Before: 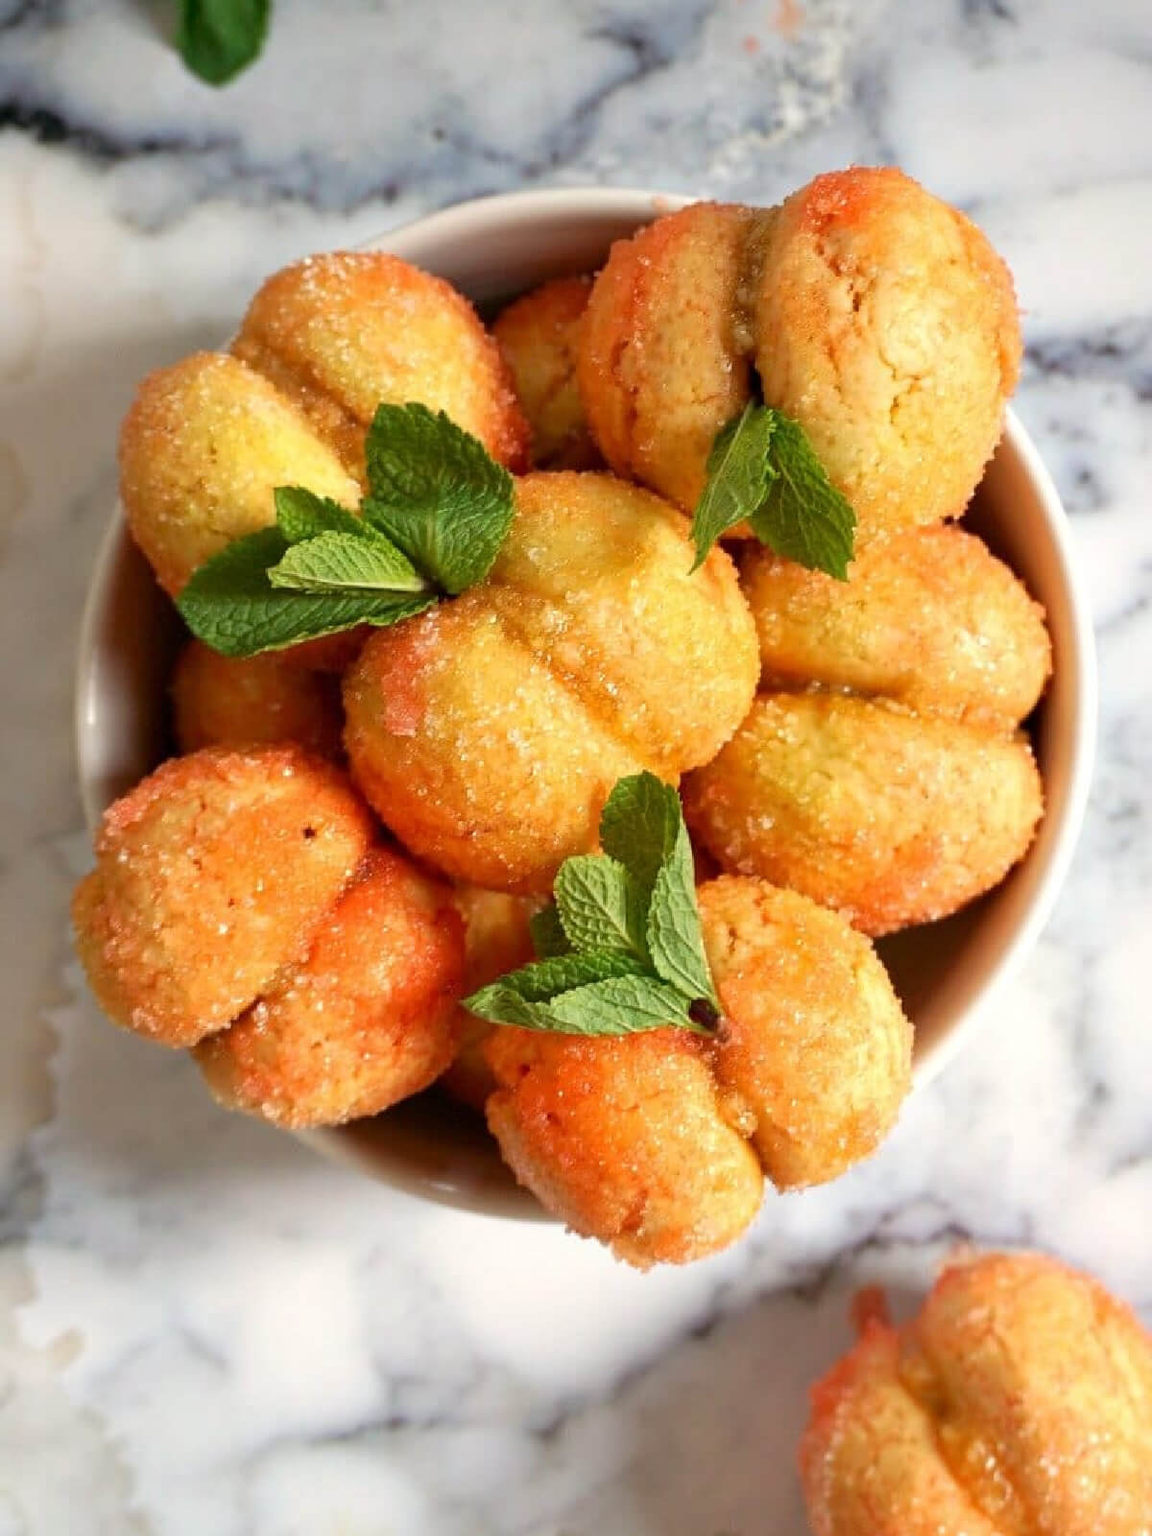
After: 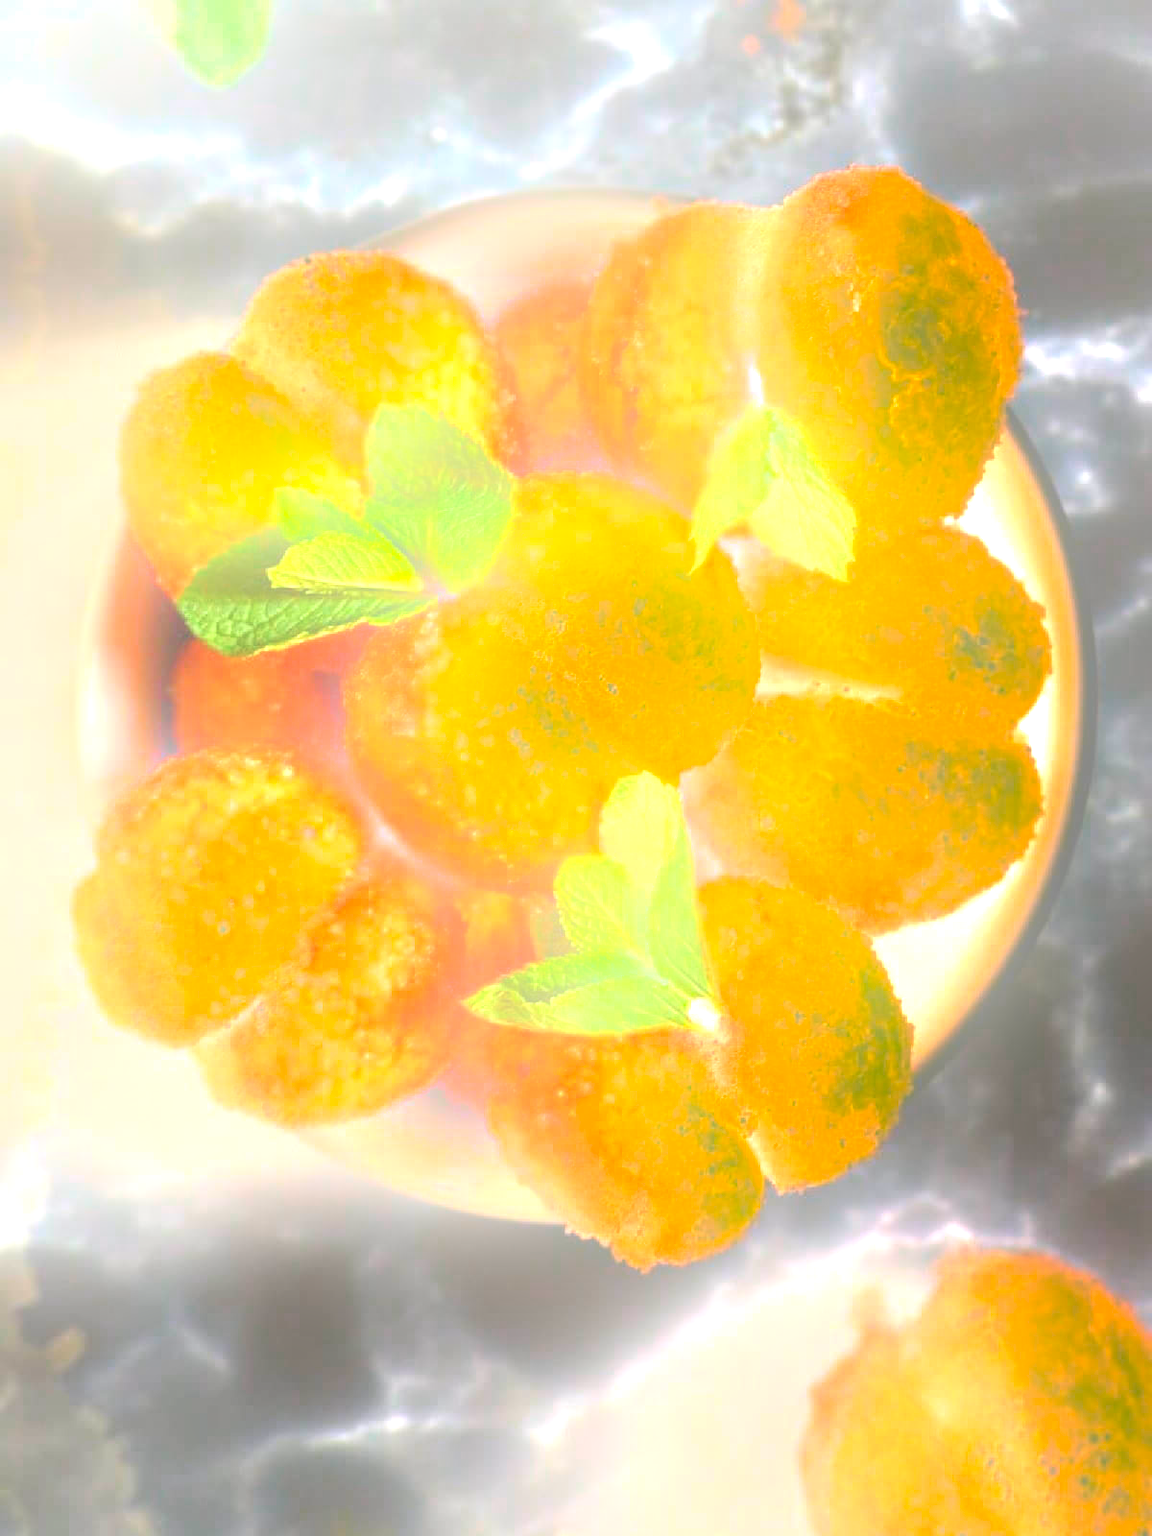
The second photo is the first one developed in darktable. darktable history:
exposure: exposure 2 EV, compensate highlight preservation false
bloom: on, module defaults
